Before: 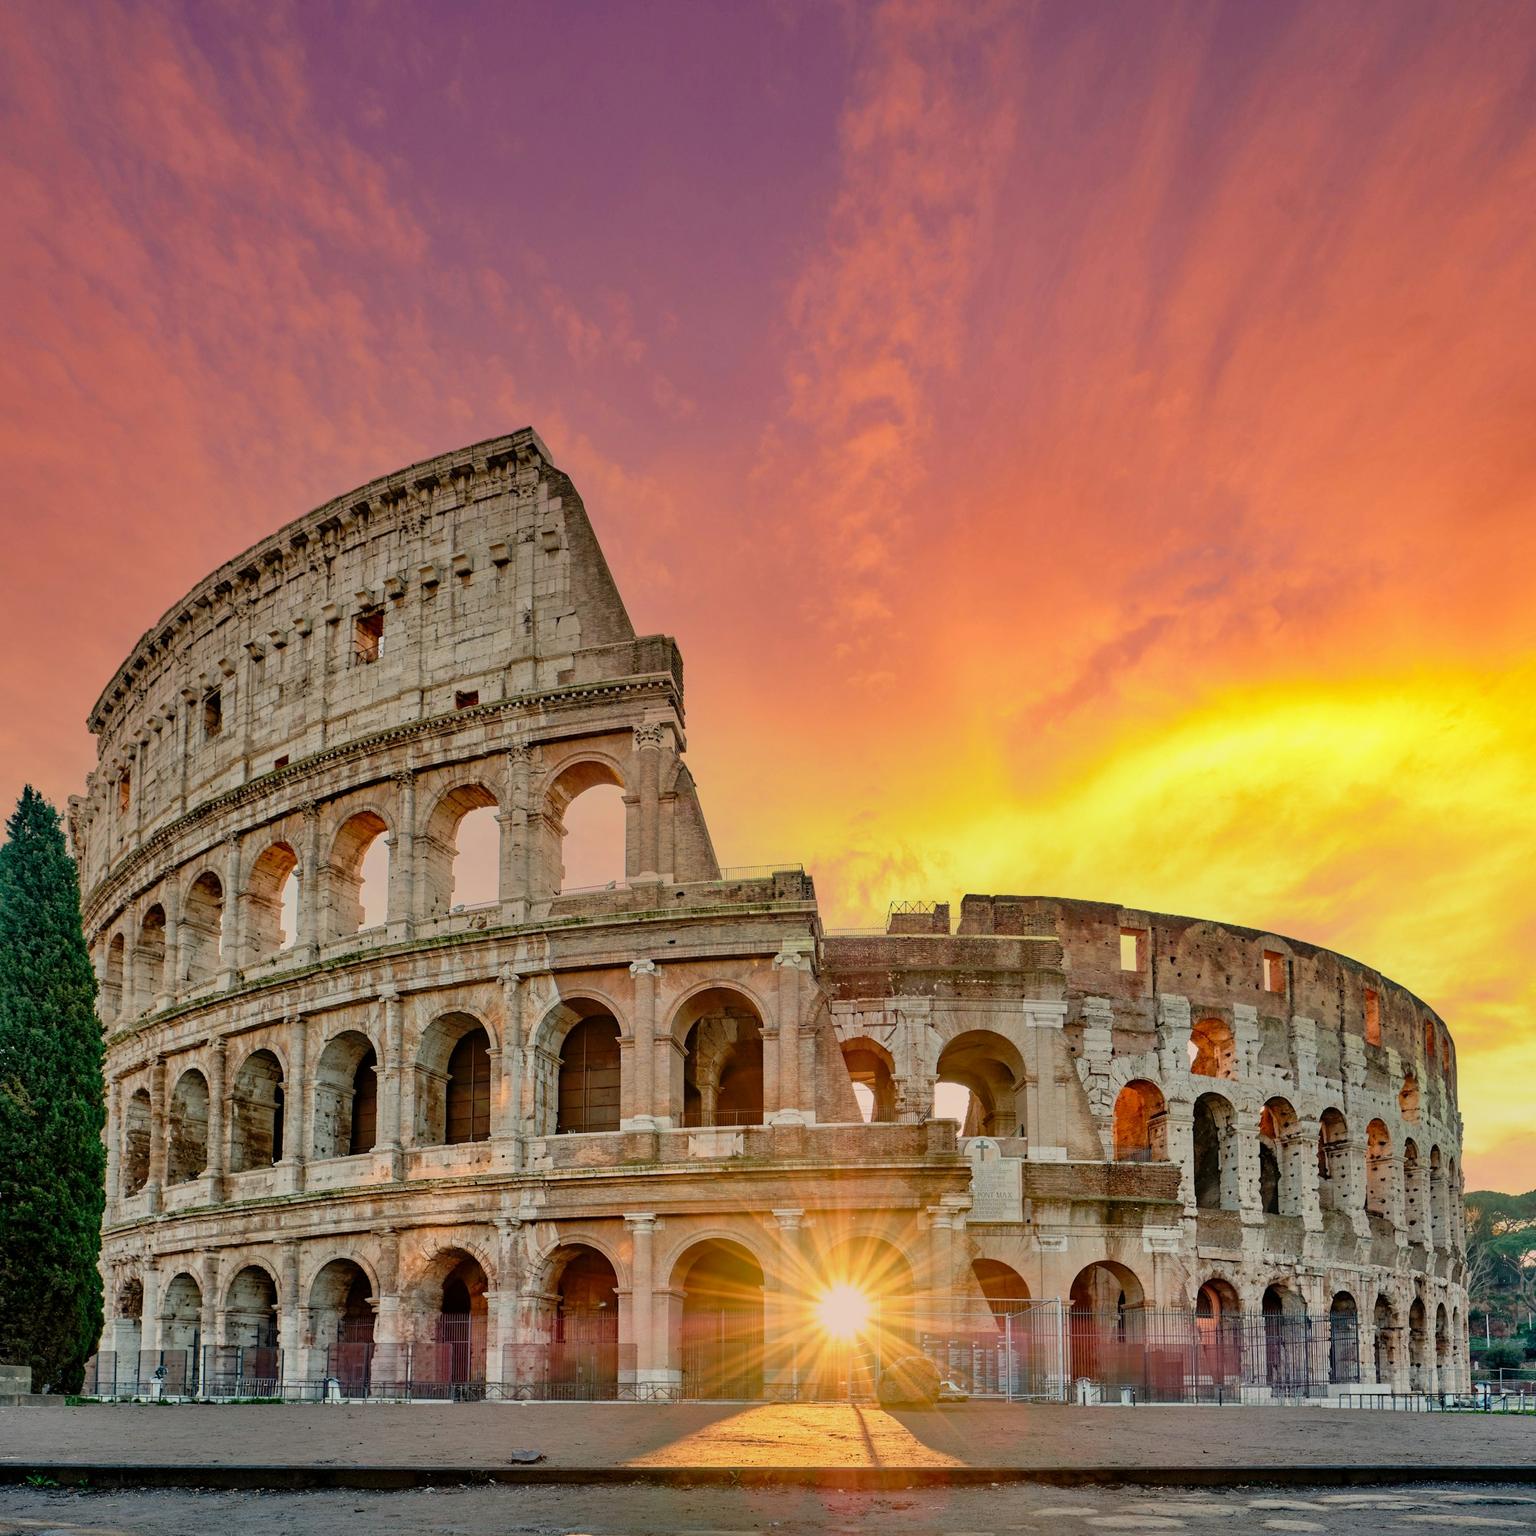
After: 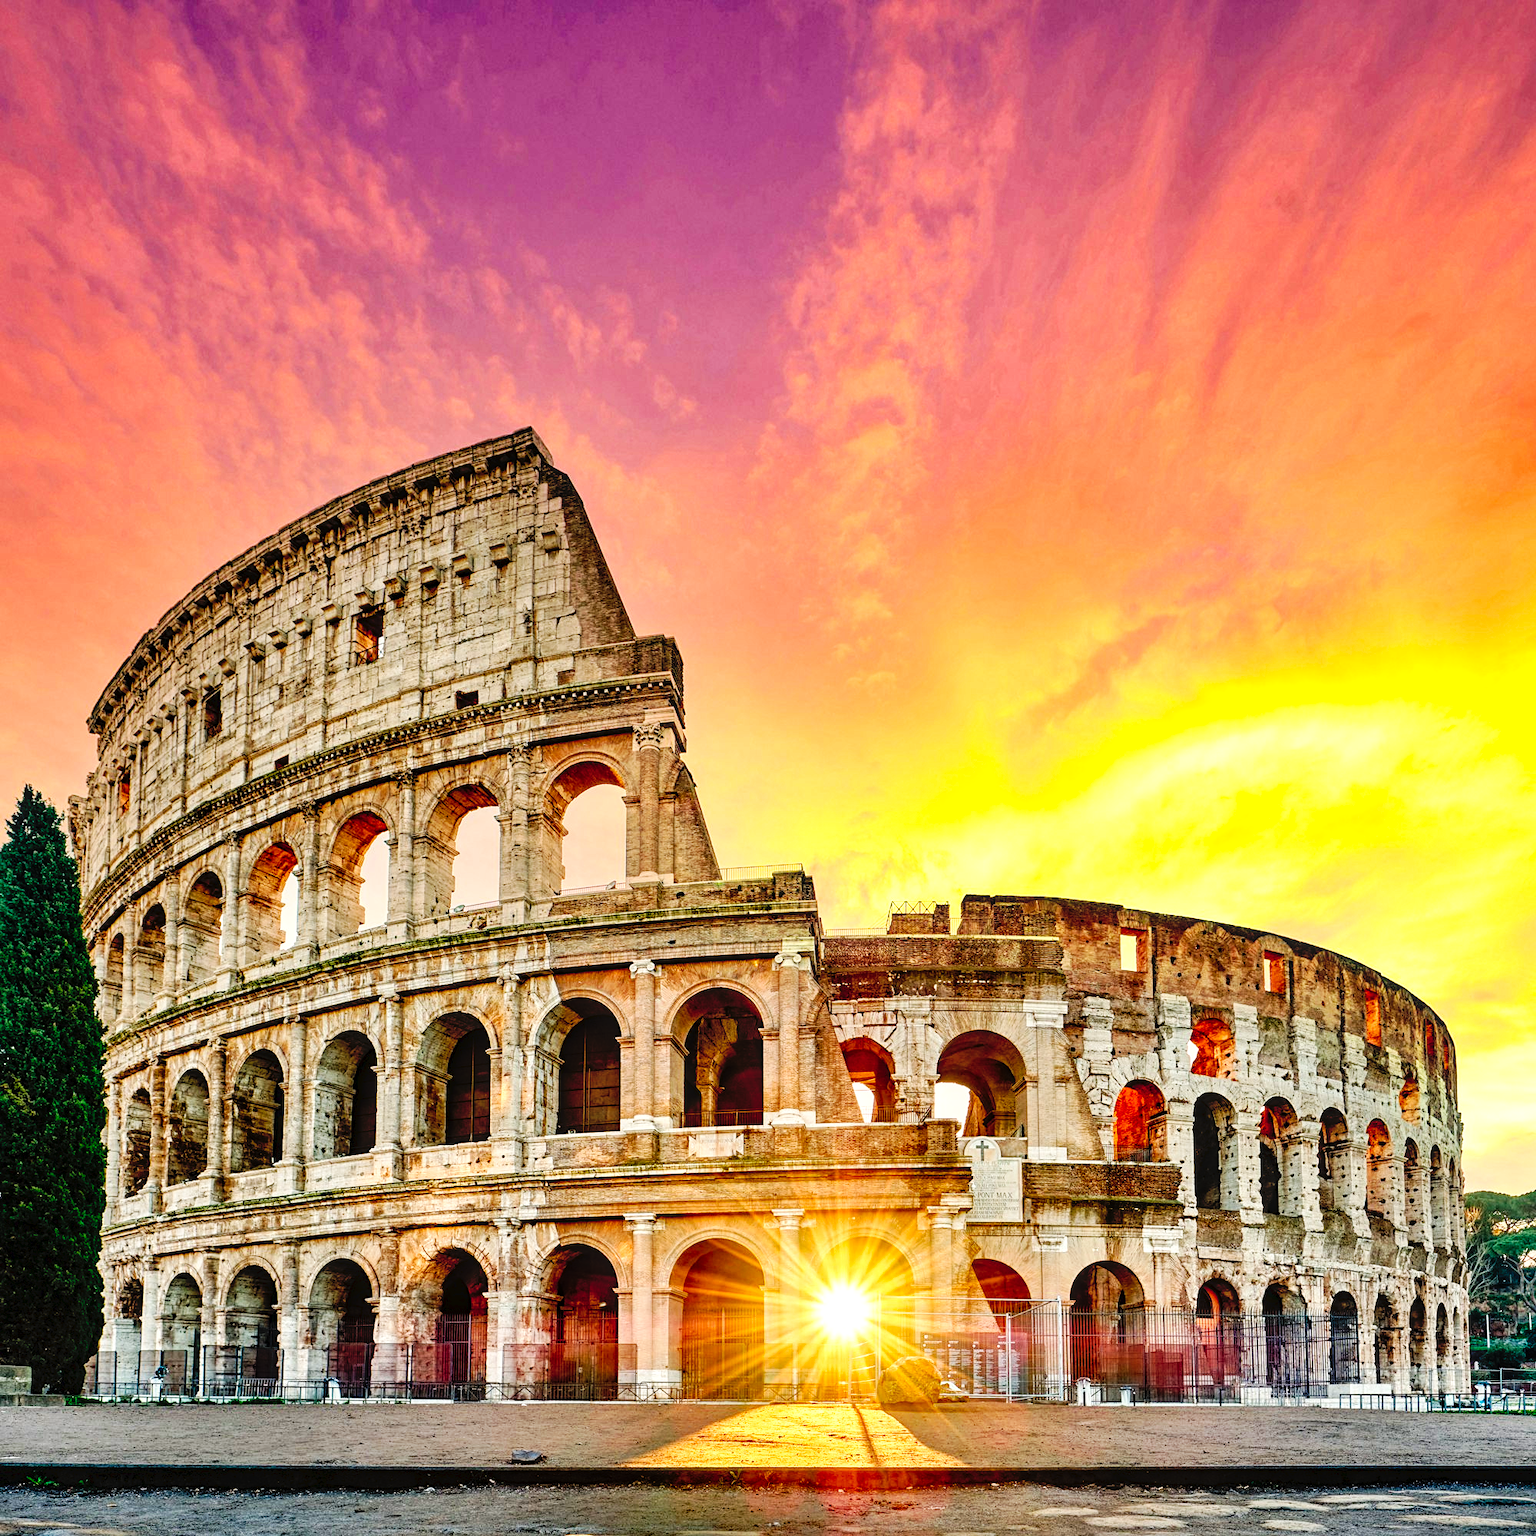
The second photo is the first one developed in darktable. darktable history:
sharpen: amount 0.2
base curve: curves: ch0 [(0, 0) (0.036, 0.025) (0.121, 0.166) (0.206, 0.329) (0.605, 0.79) (1, 1)], preserve colors none
tone curve: curves: ch0 [(0, 0) (0.003, 0.023) (0.011, 0.024) (0.025, 0.028) (0.044, 0.035) (0.069, 0.043) (0.1, 0.052) (0.136, 0.063) (0.177, 0.094) (0.224, 0.145) (0.277, 0.209) (0.335, 0.281) (0.399, 0.364) (0.468, 0.453) (0.543, 0.553) (0.623, 0.66) (0.709, 0.767) (0.801, 0.88) (0.898, 0.968) (1, 1)], preserve colors none
local contrast: highlights 99%, shadows 86%, detail 160%, midtone range 0.2
